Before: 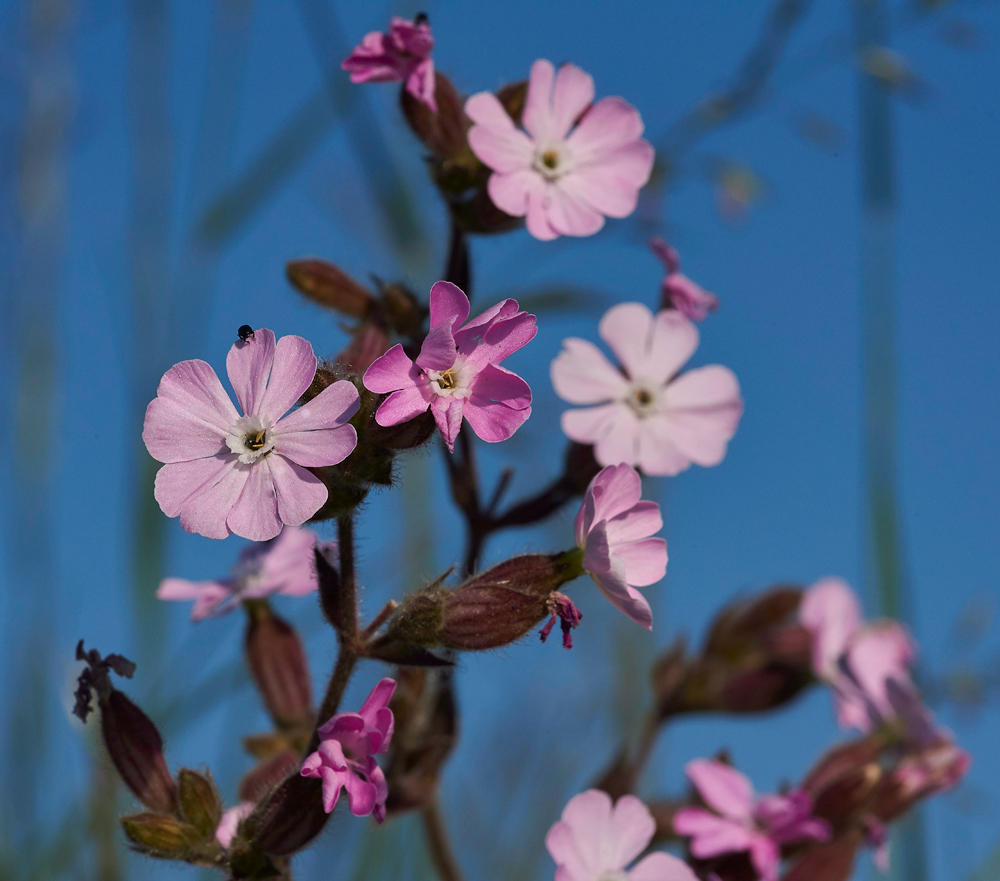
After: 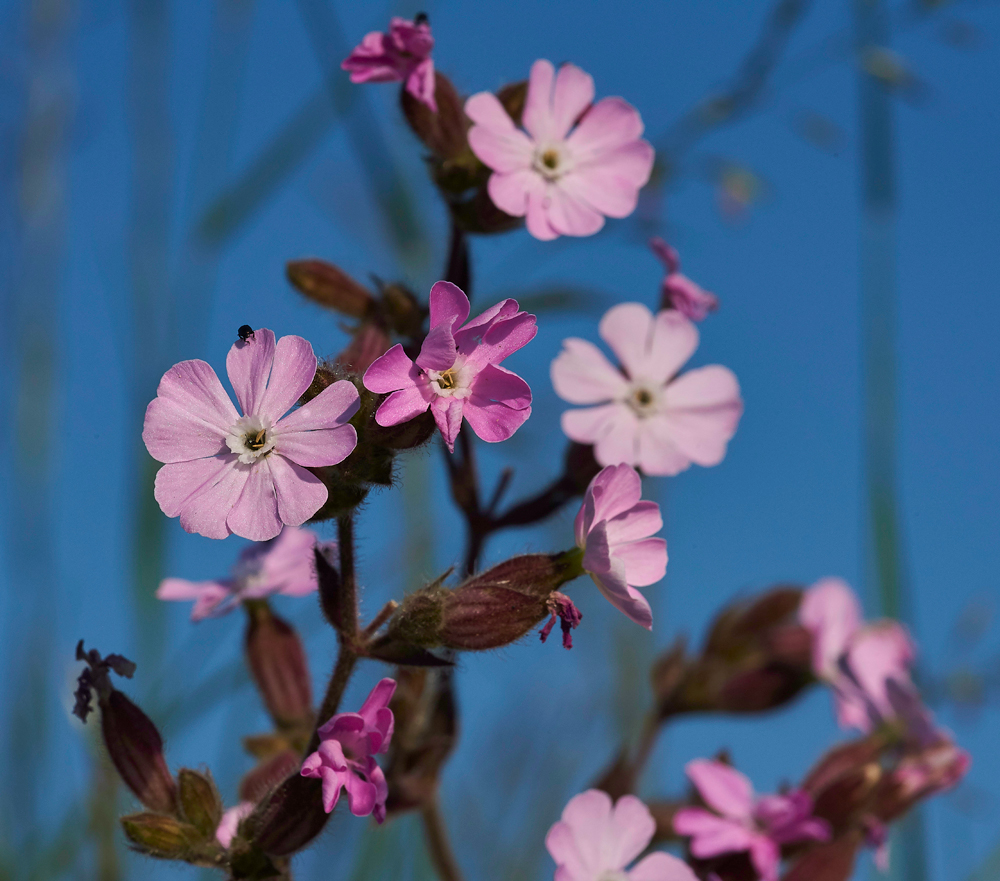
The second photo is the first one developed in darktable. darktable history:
velvia: strength 15.22%
